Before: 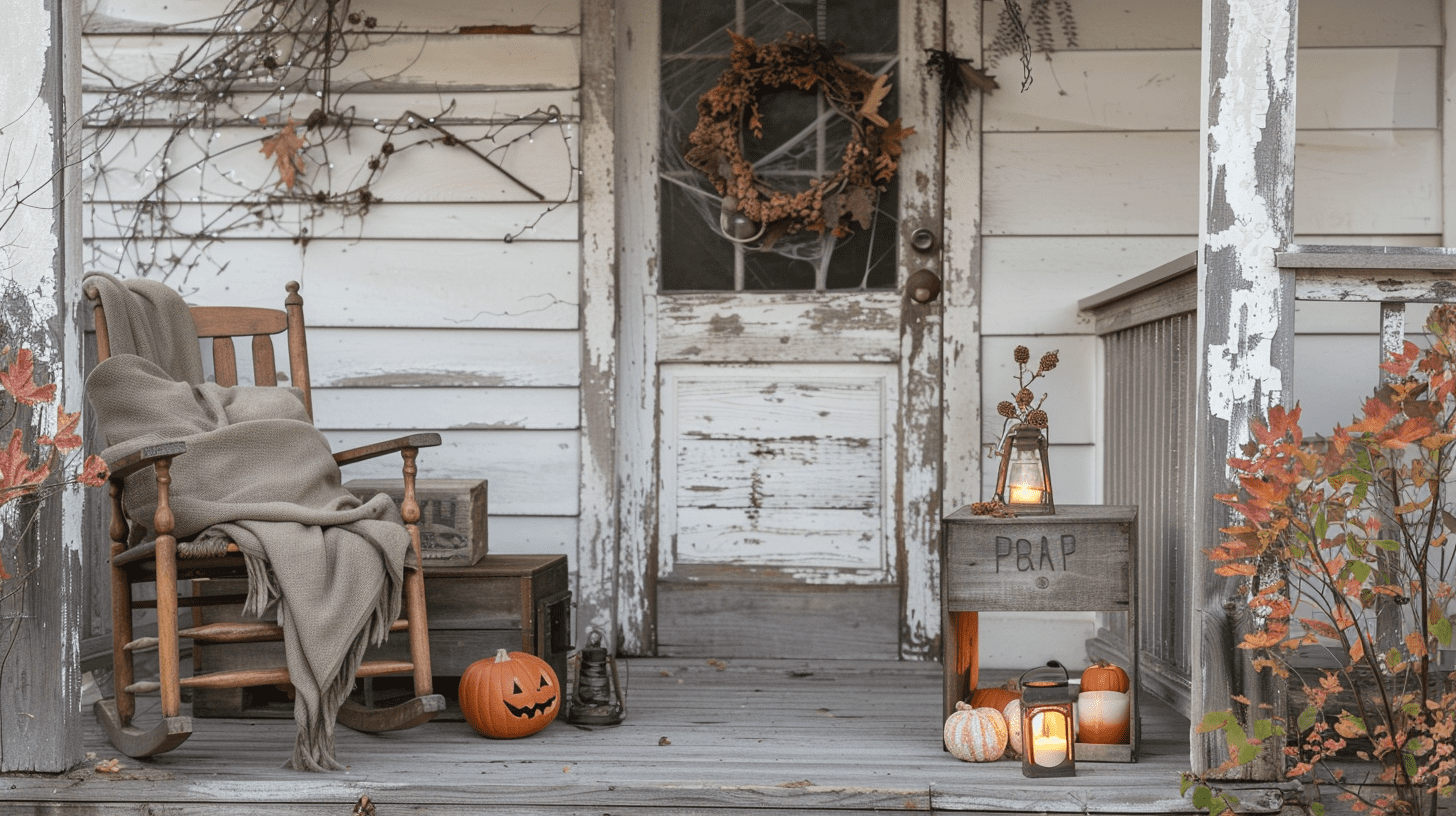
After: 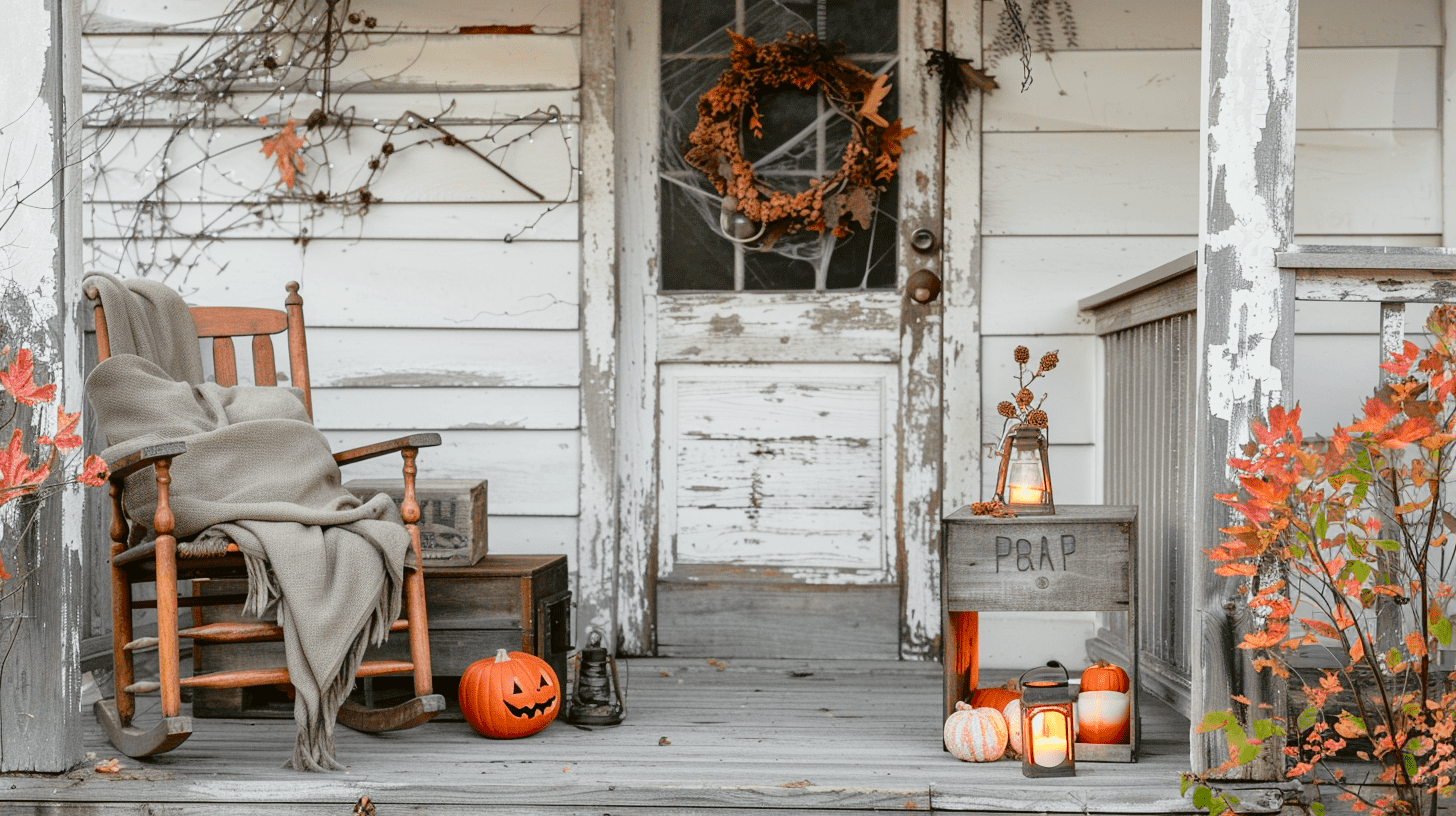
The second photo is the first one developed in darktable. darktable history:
color balance rgb: perceptual saturation grading › global saturation 20%, perceptual saturation grading › highlights -49.32%, perceptual saturation grading › shadows 24.599%, global vibrance 11.138%
tone curve: curves: ch0 [(0, 0) (0.135, 0.09) (0.326, 0.386) (0.489, 0.573) (0.663, 0.749) (0.854, 0.897) (1, 0.974)]; ch1 [(0, 0) (0.366, 0.367) (0.475, 0.453) (0.494, 0.493) (0.504, 0.497) (0.544, 0.569) (0.562, 0.605) (0.622, 0.694) (1, 1)]; ch2 [(0, 0) (0.333, 0.346) (0.375, 0.375) (0.424, 0.43) (0.476, 0.492) (0.502, 0.503) (0.533, 0.534) (0.572, 0.603) (0.605, 0.656) (0.641, 0.709) (1, 1)], color space Lab, independent channels, preserve colors none
